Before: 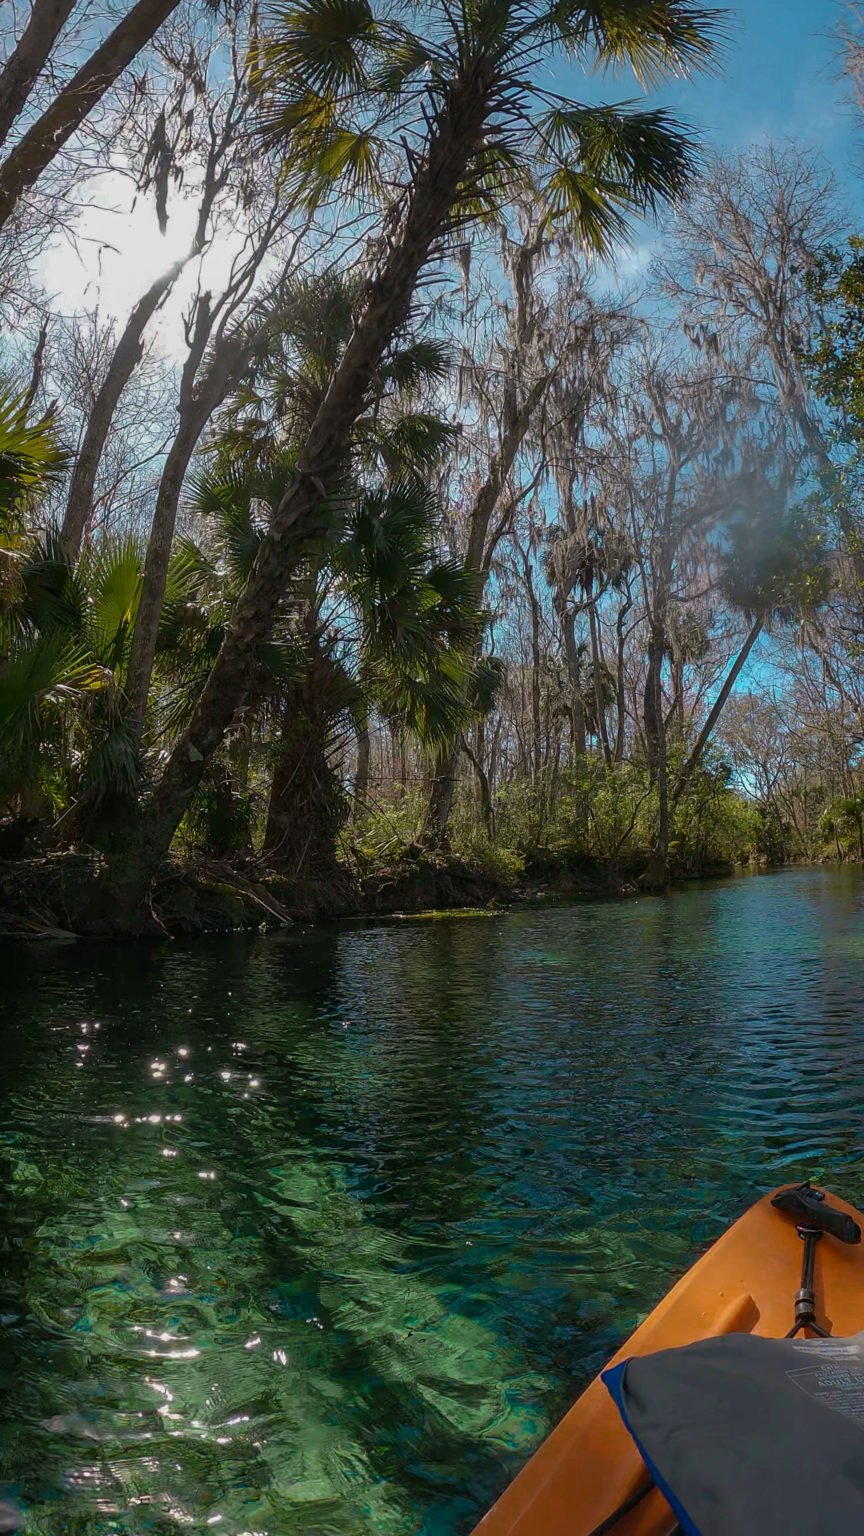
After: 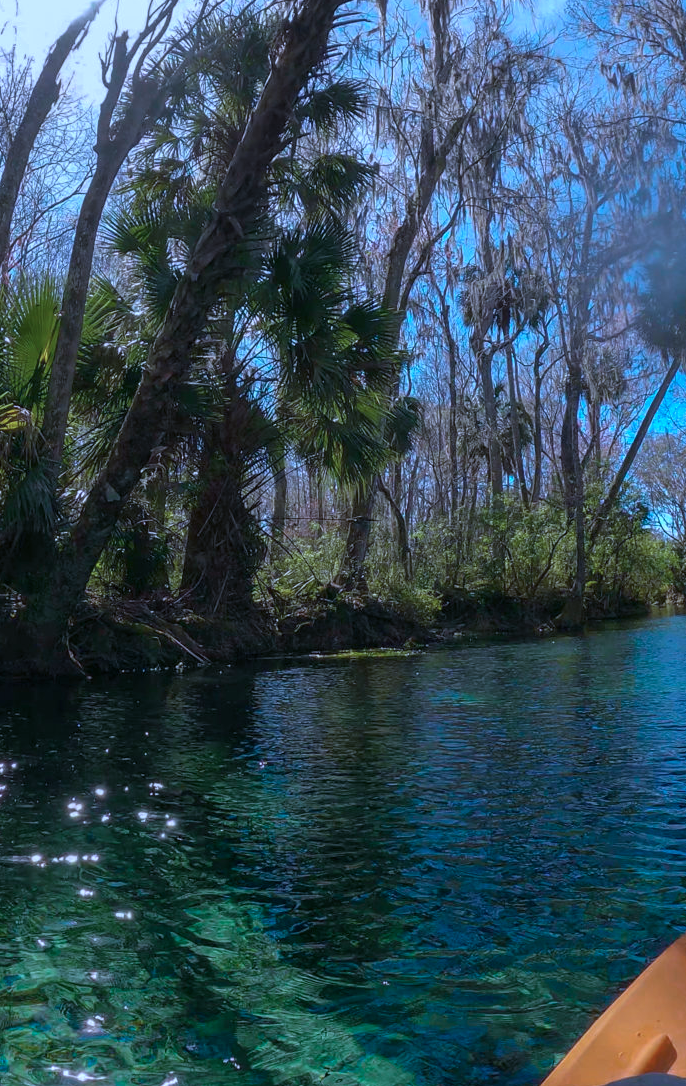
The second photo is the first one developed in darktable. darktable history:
exposure: exposure 0.15 EV, compensate highlight preservation false
tone equalizer: on, module defaults
color calibration: illuminant as shot in camera, adaptation linear Bradford (ICC v4), x 0.406, y 0.405, temperature 3570.35 K, saturation algorithm version 1 (2020)
crop: left 9.712%, top 16.928%, right 10.845%, bottom 12.332%
